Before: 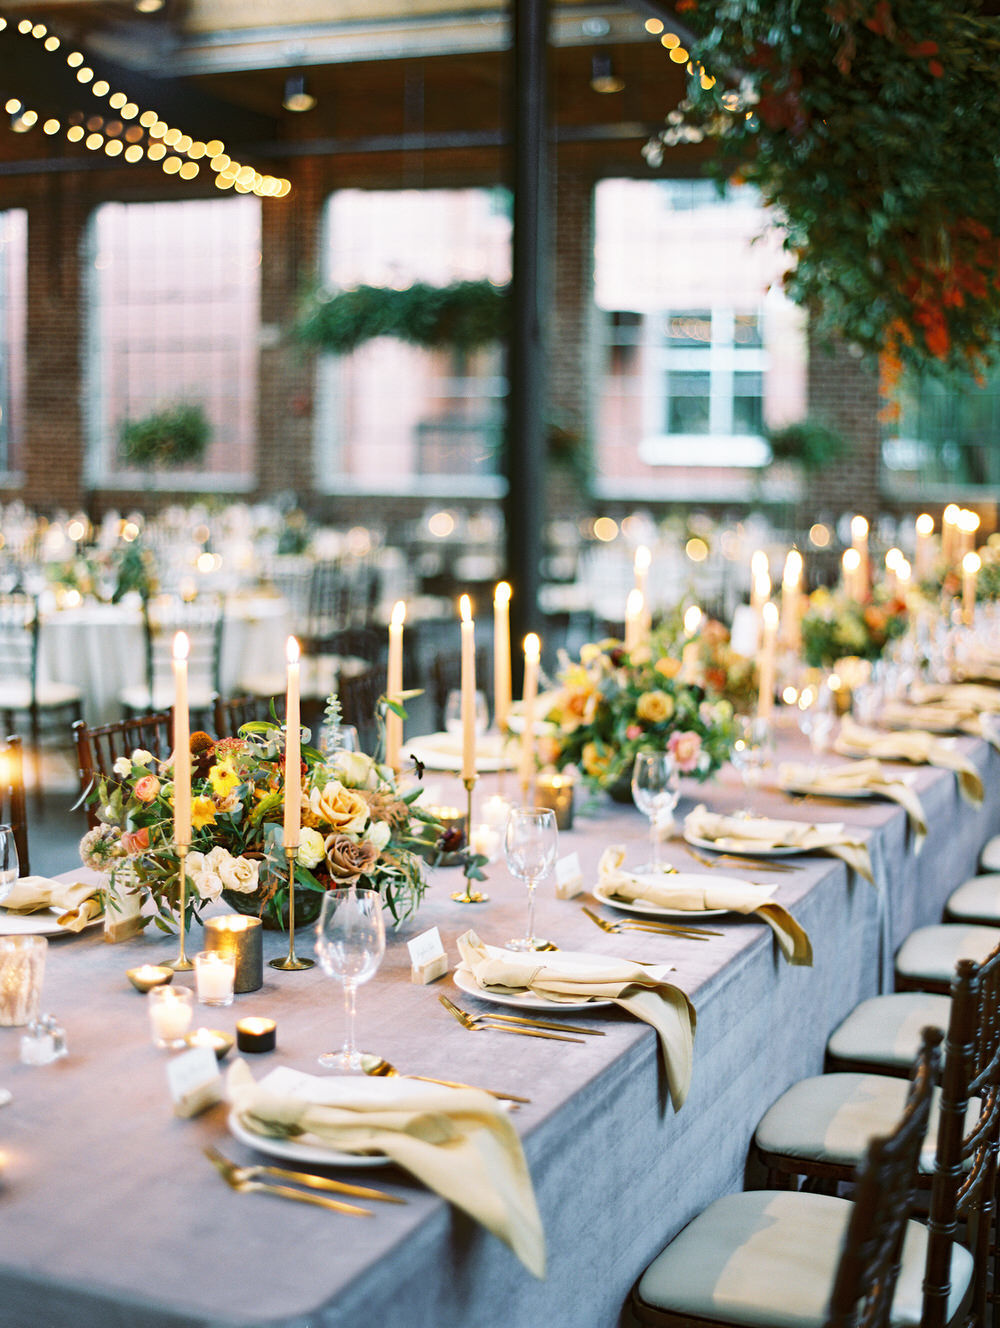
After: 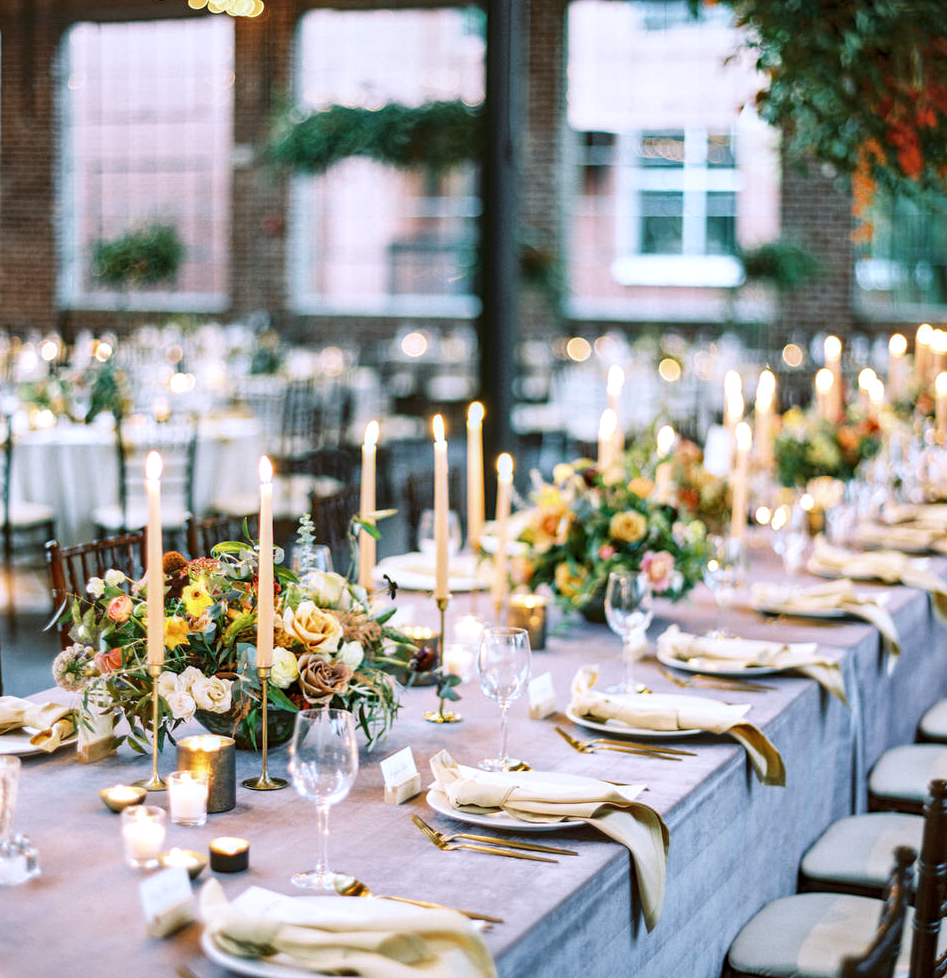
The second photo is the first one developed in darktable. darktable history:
local contrast: detail 130%
color calibration: gray › normalize channels true, illuminant as shot in camera, x 0.358, y 0.373, temperature 4628.91 K, gamut compression 0.002
crop and rotate: left 2.798%, top 13.583%, right 2.495%, bottom 12.715%
